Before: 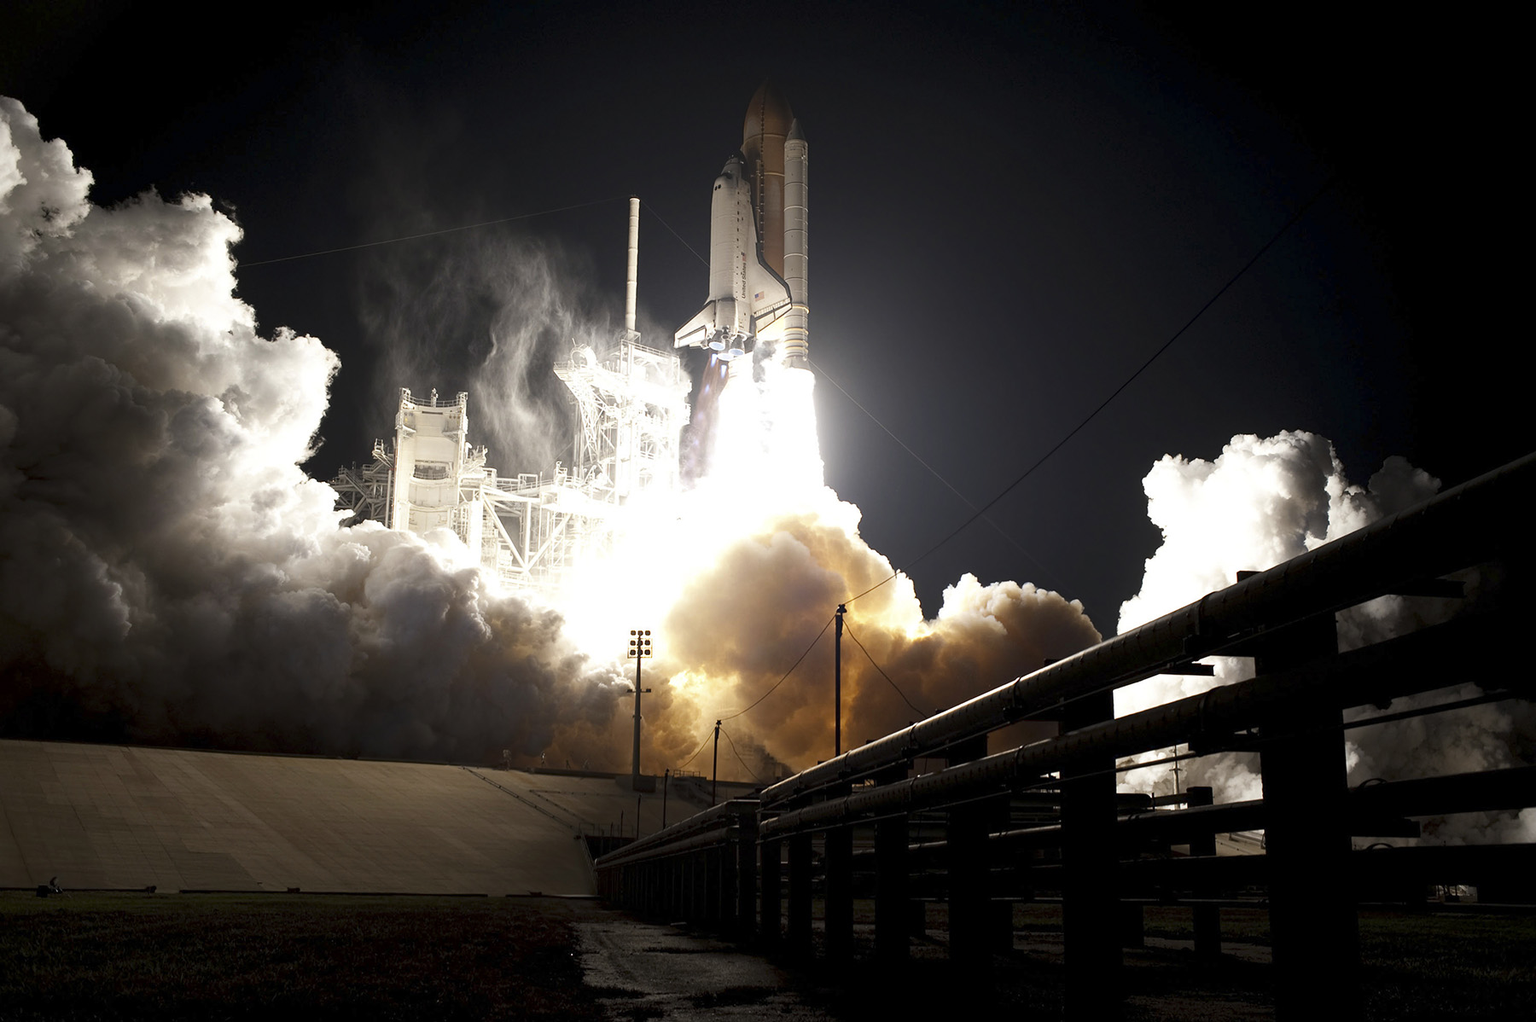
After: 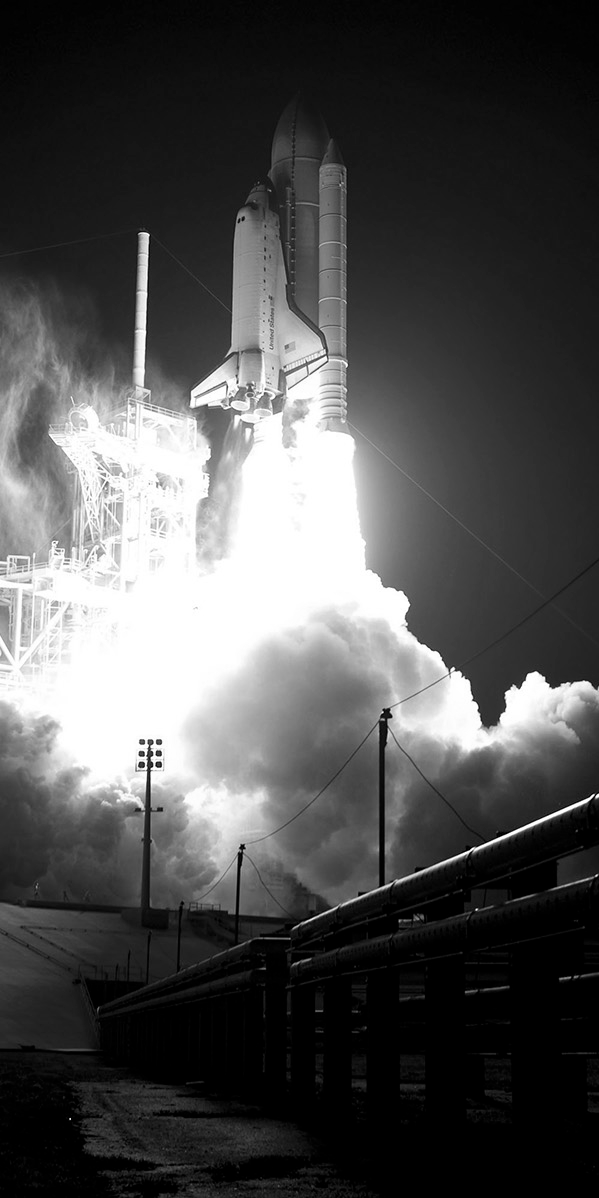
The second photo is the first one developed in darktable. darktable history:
monochrome: a 2.21, b -1.33, size 2.2
crop: left 33.36%, right 33.36%
